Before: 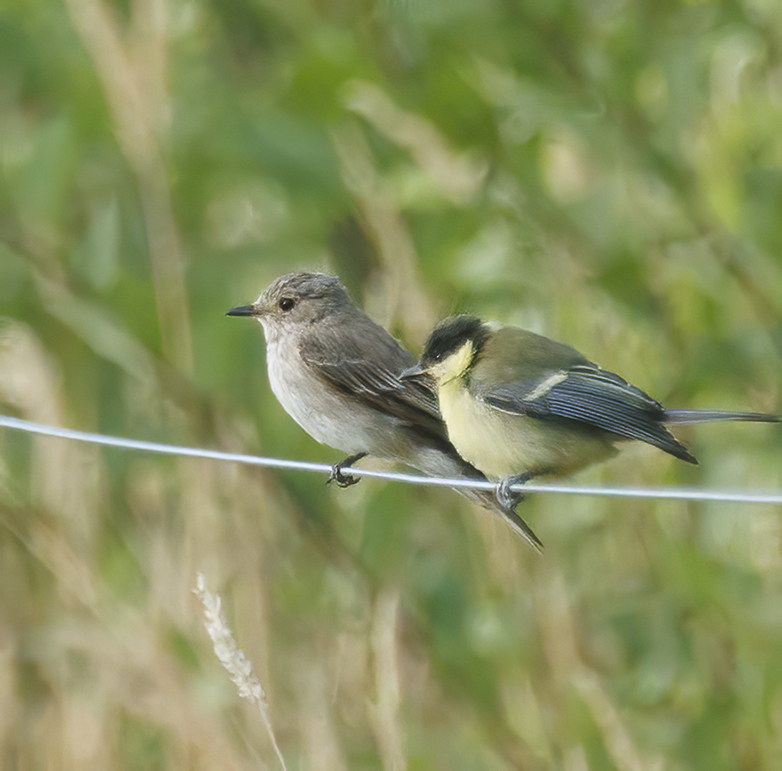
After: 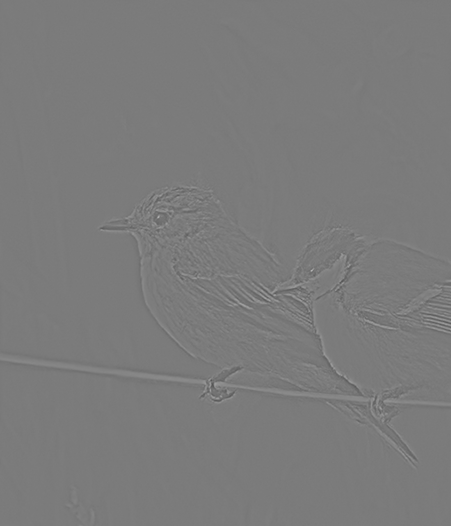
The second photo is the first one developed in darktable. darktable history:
crop: left 16.202%, top 11.208%, right 26.045%, bottom 20.557%
highpass: sharpness 5.84%, contrast boost 8.44%
rgb levels: levels [[0.029, 0.461, 0.922], [0, 0.5, 1], [0, 0.5, 1]]
local contrast: on, module defaults
color balance rgb: perceptual saturation grading › global saturation 20%, global vibrance 20%
white balance: emerald 1
